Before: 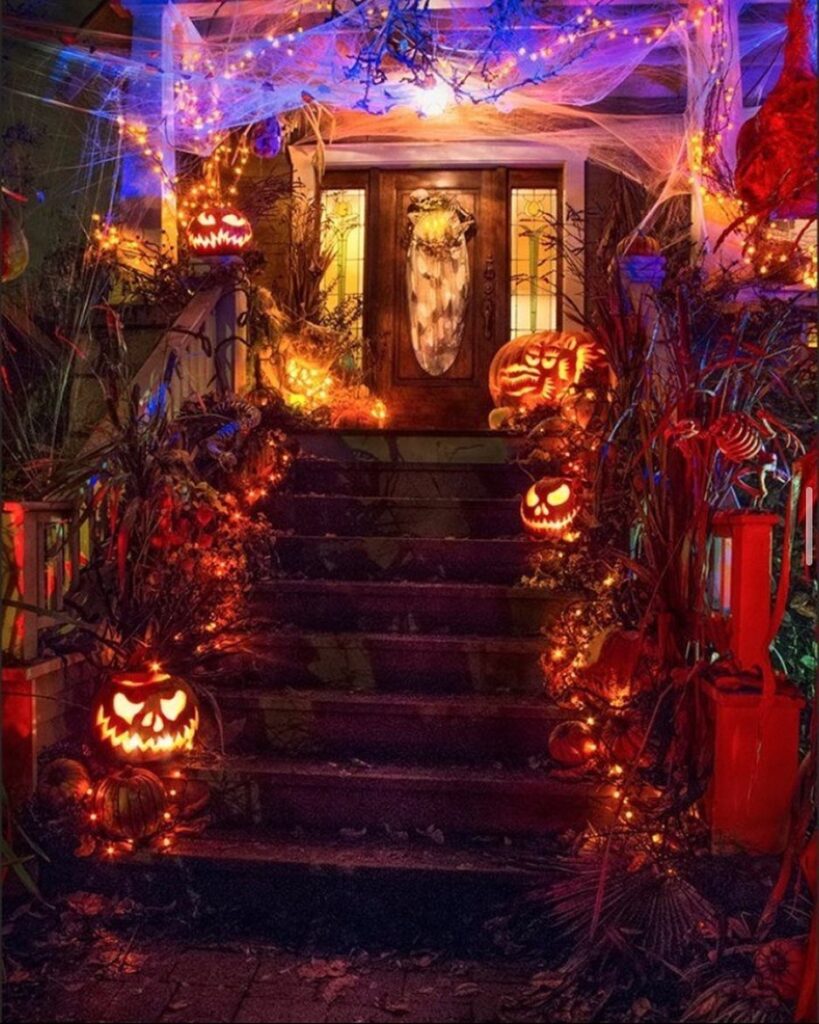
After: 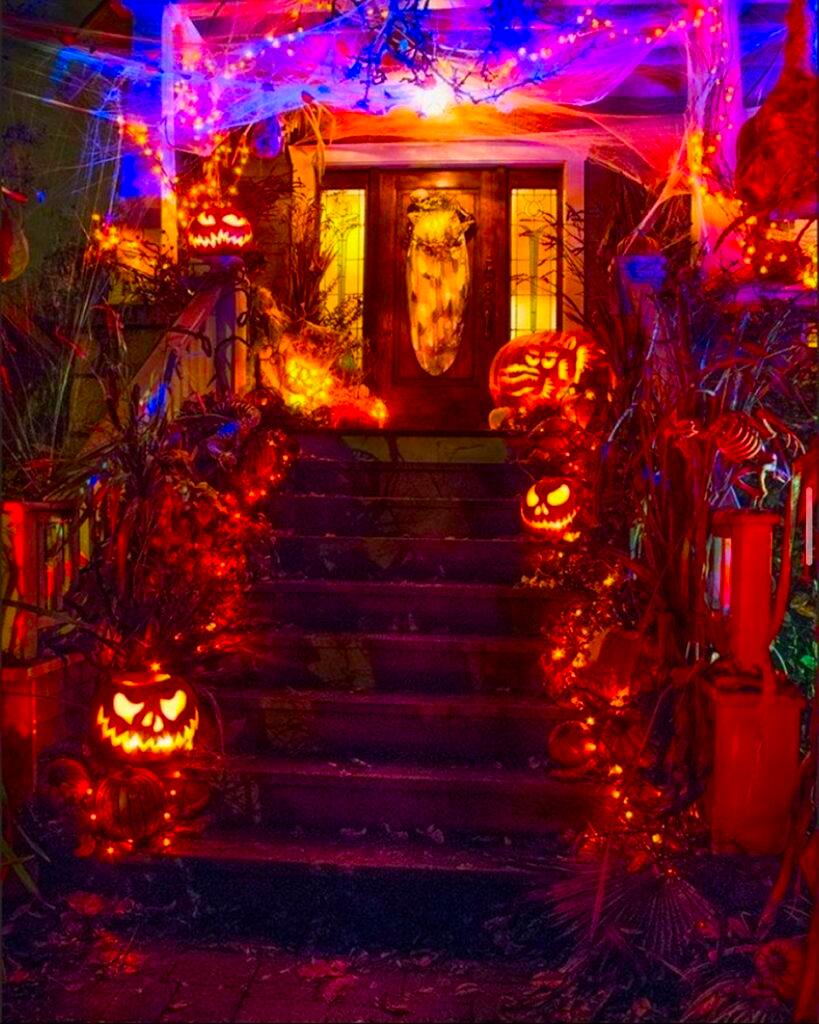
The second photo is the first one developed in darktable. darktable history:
color balance rgb: linear chroma grading › global chroma 15%, perceptual saturation grading › global saturation 30%
color correction: saturation 1.34
